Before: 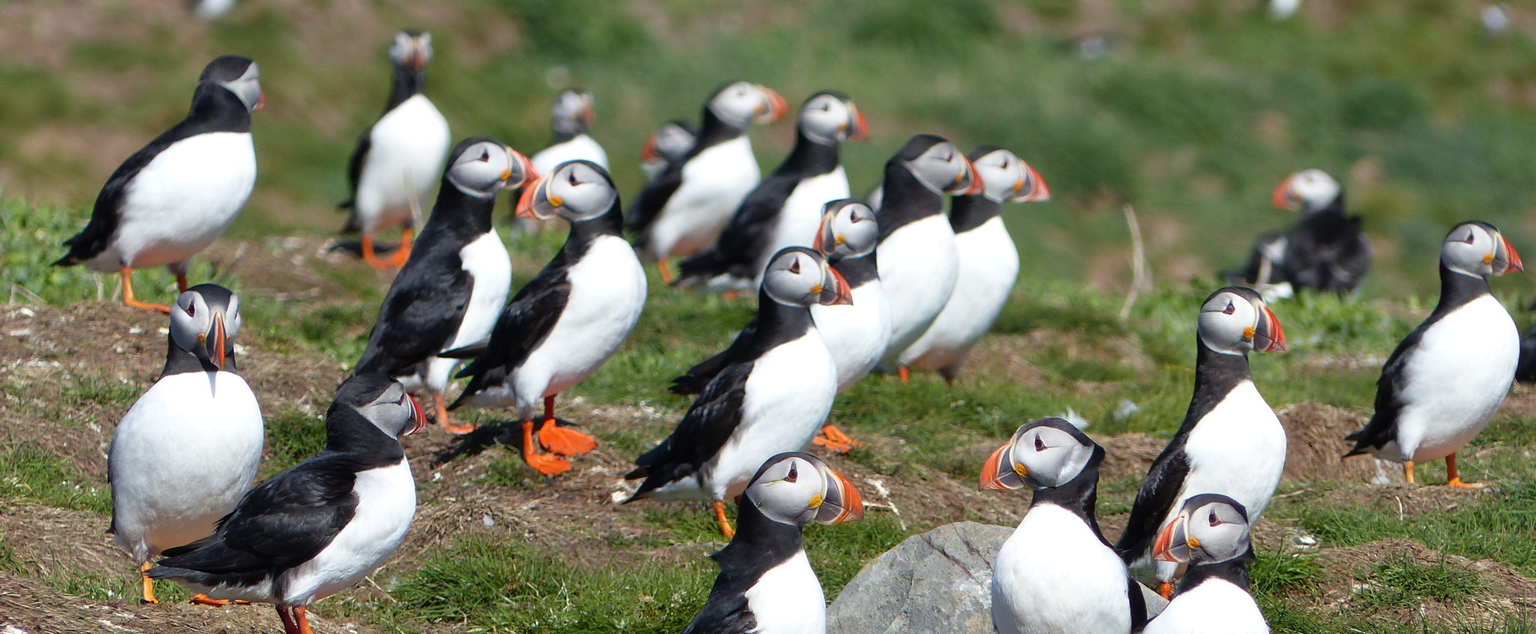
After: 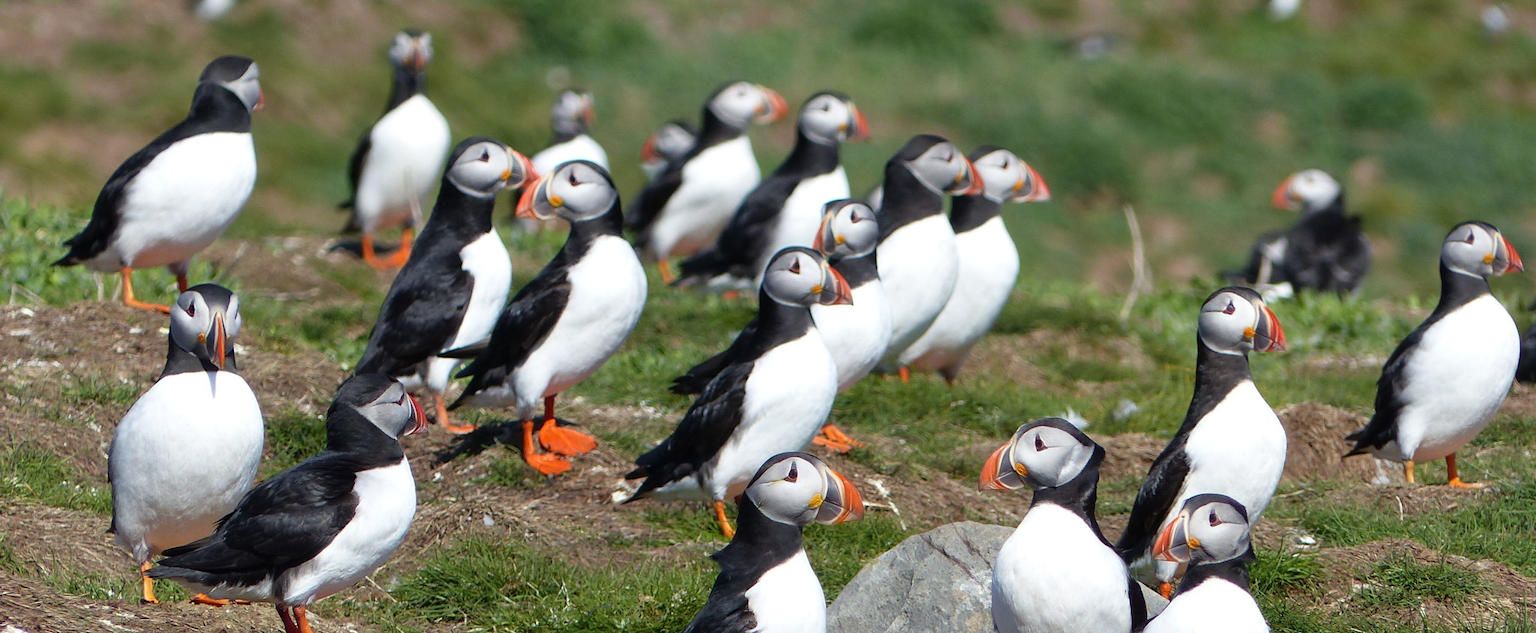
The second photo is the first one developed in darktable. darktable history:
sharpen: radius 2.898, amount 0.872, threshold 47.142
